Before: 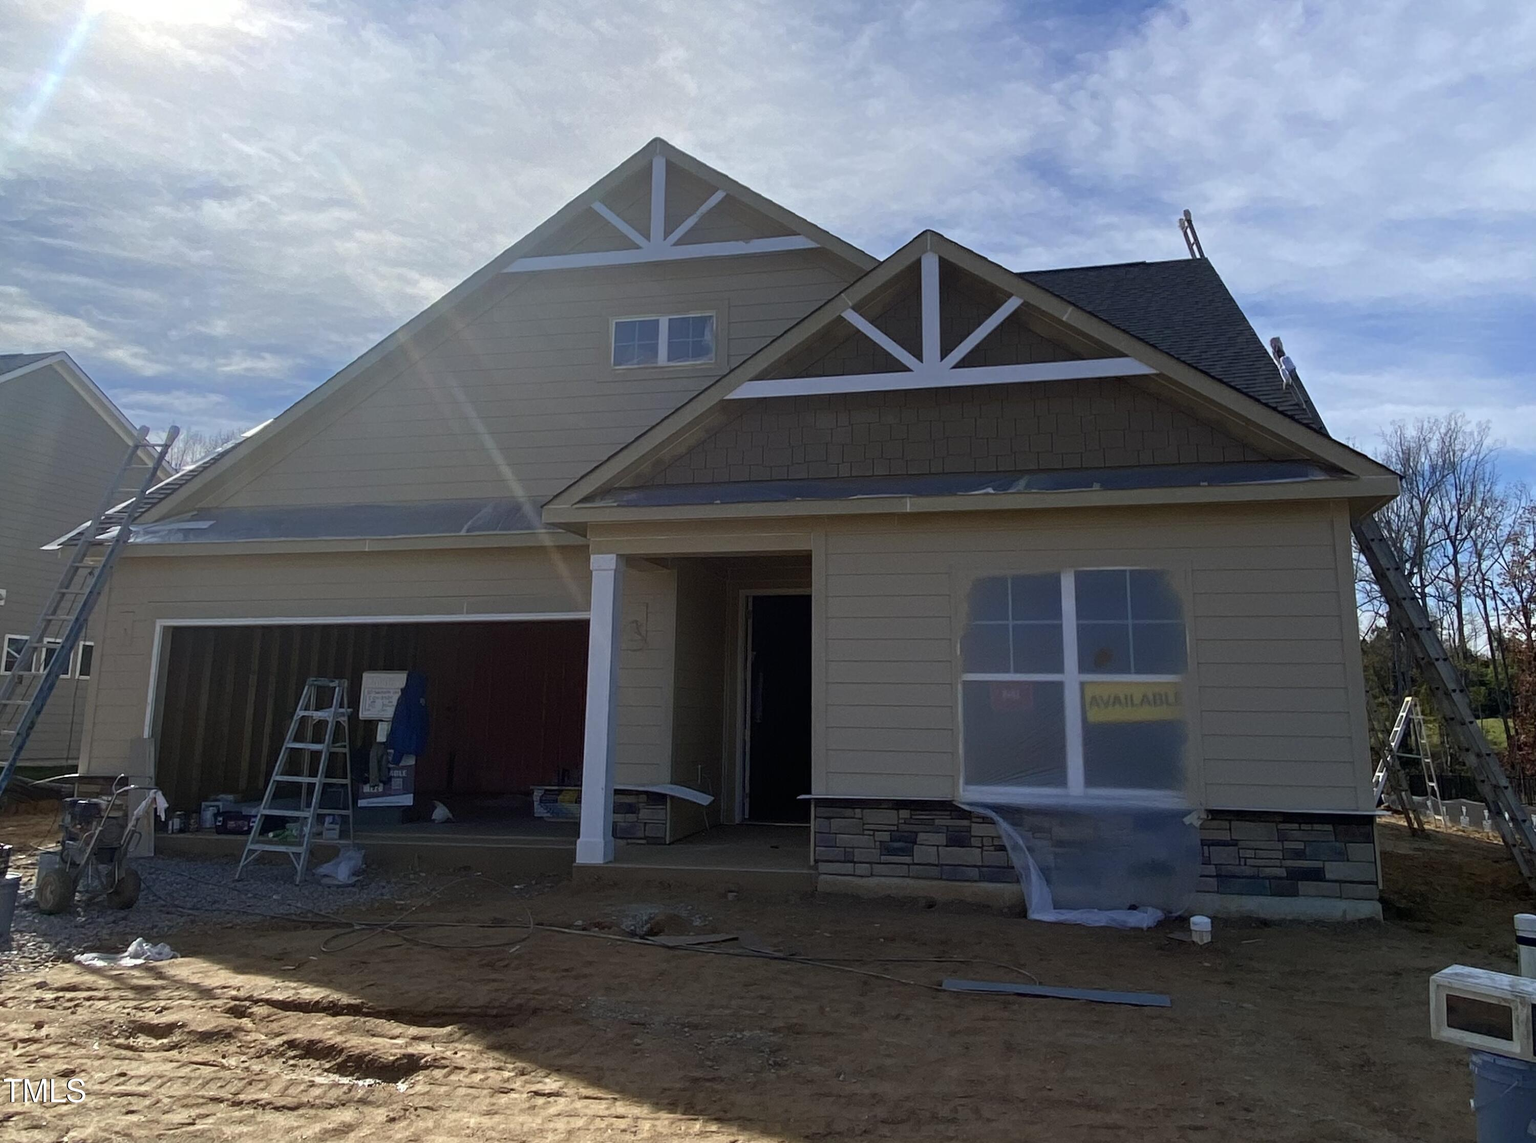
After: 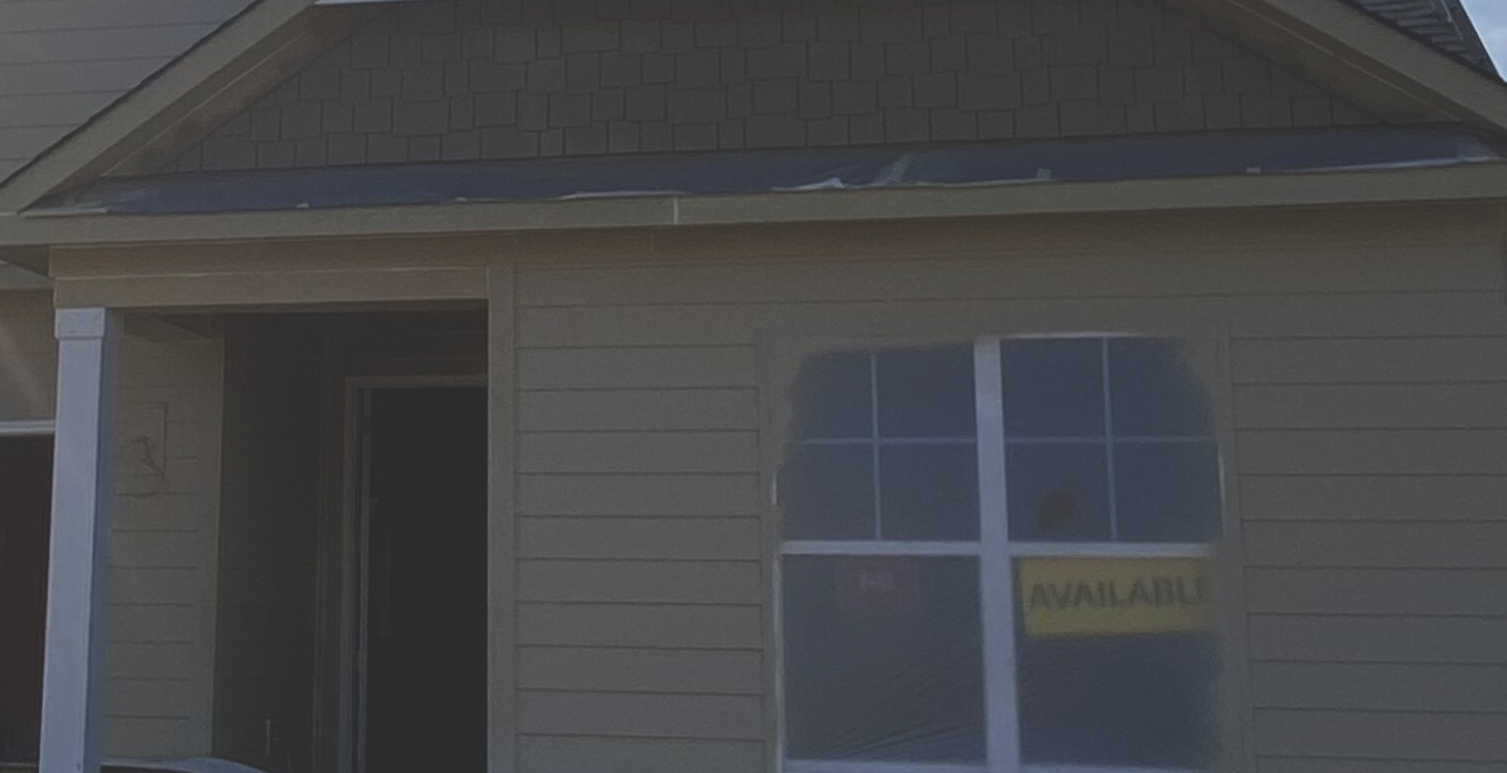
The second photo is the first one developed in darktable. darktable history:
crop: left 36.607%, top 34.735%, right 13.146%, bottom 30.611%
exposure: black level correction -0.036, exposure -0.497 EV, compensate highlight preservation false
